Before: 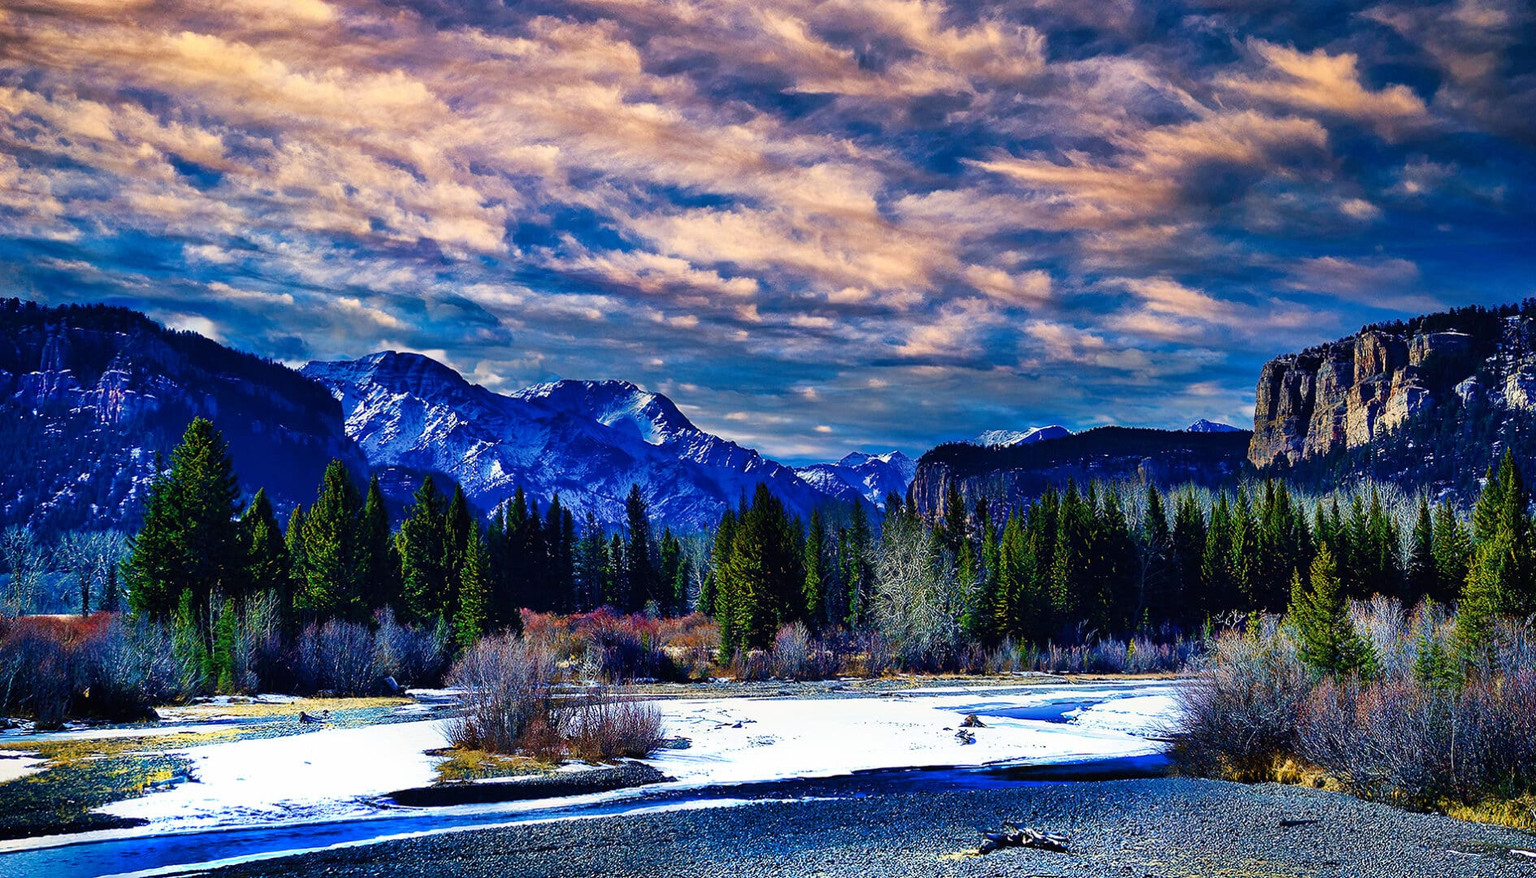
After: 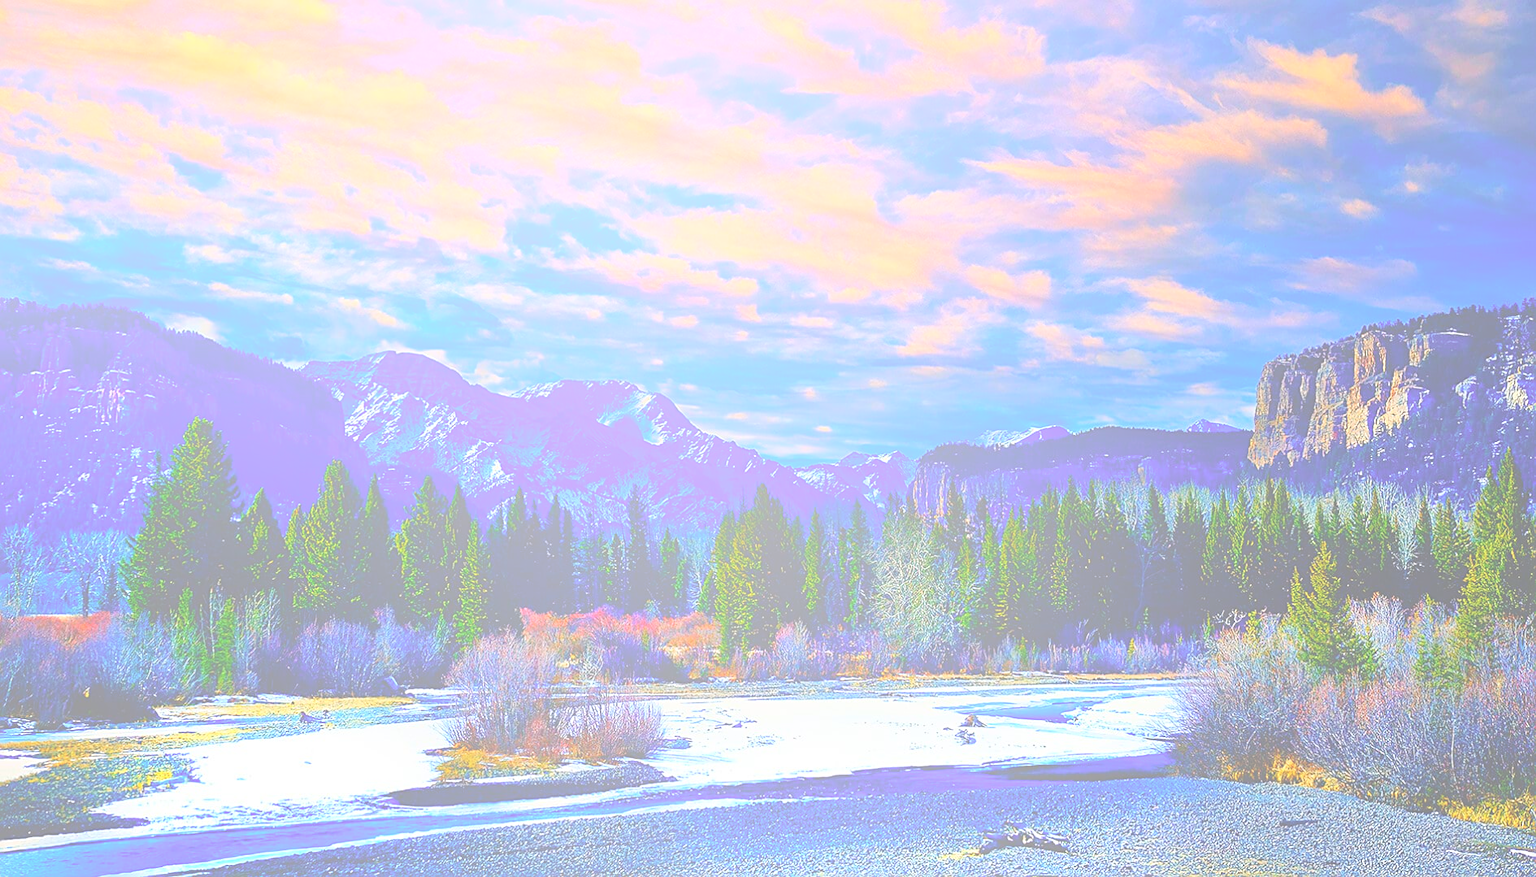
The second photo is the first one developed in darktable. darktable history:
tone equalizer: on, module defaults
sharpen: on, module defaults
bloom: size 85%, threshold 5%, strength 85%
